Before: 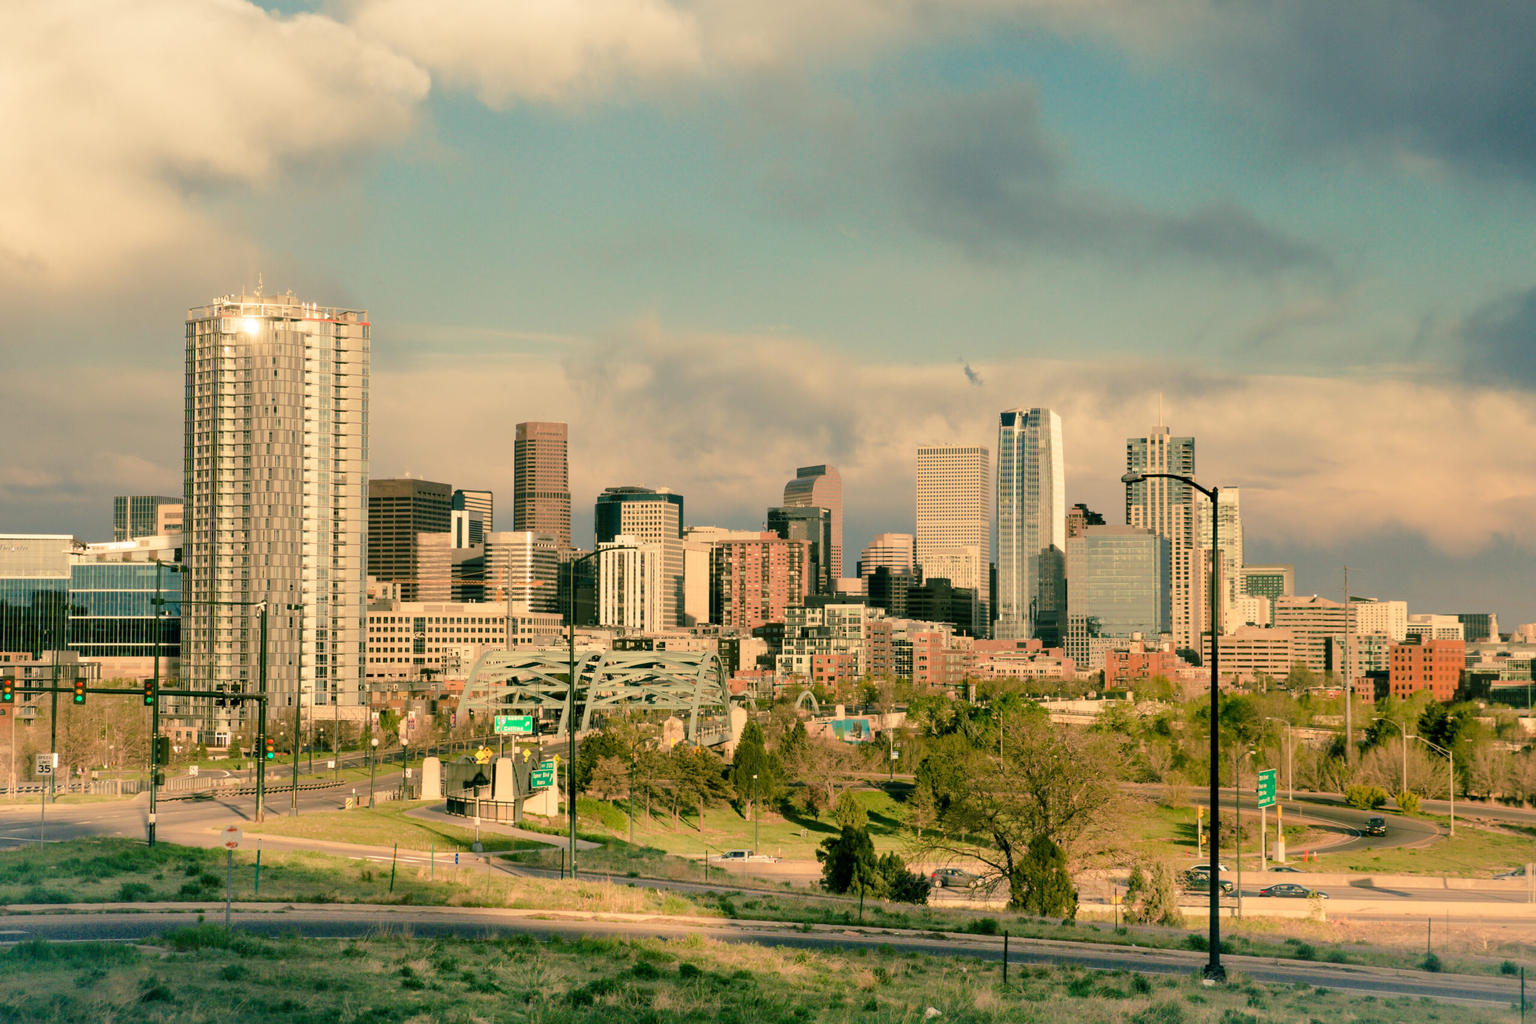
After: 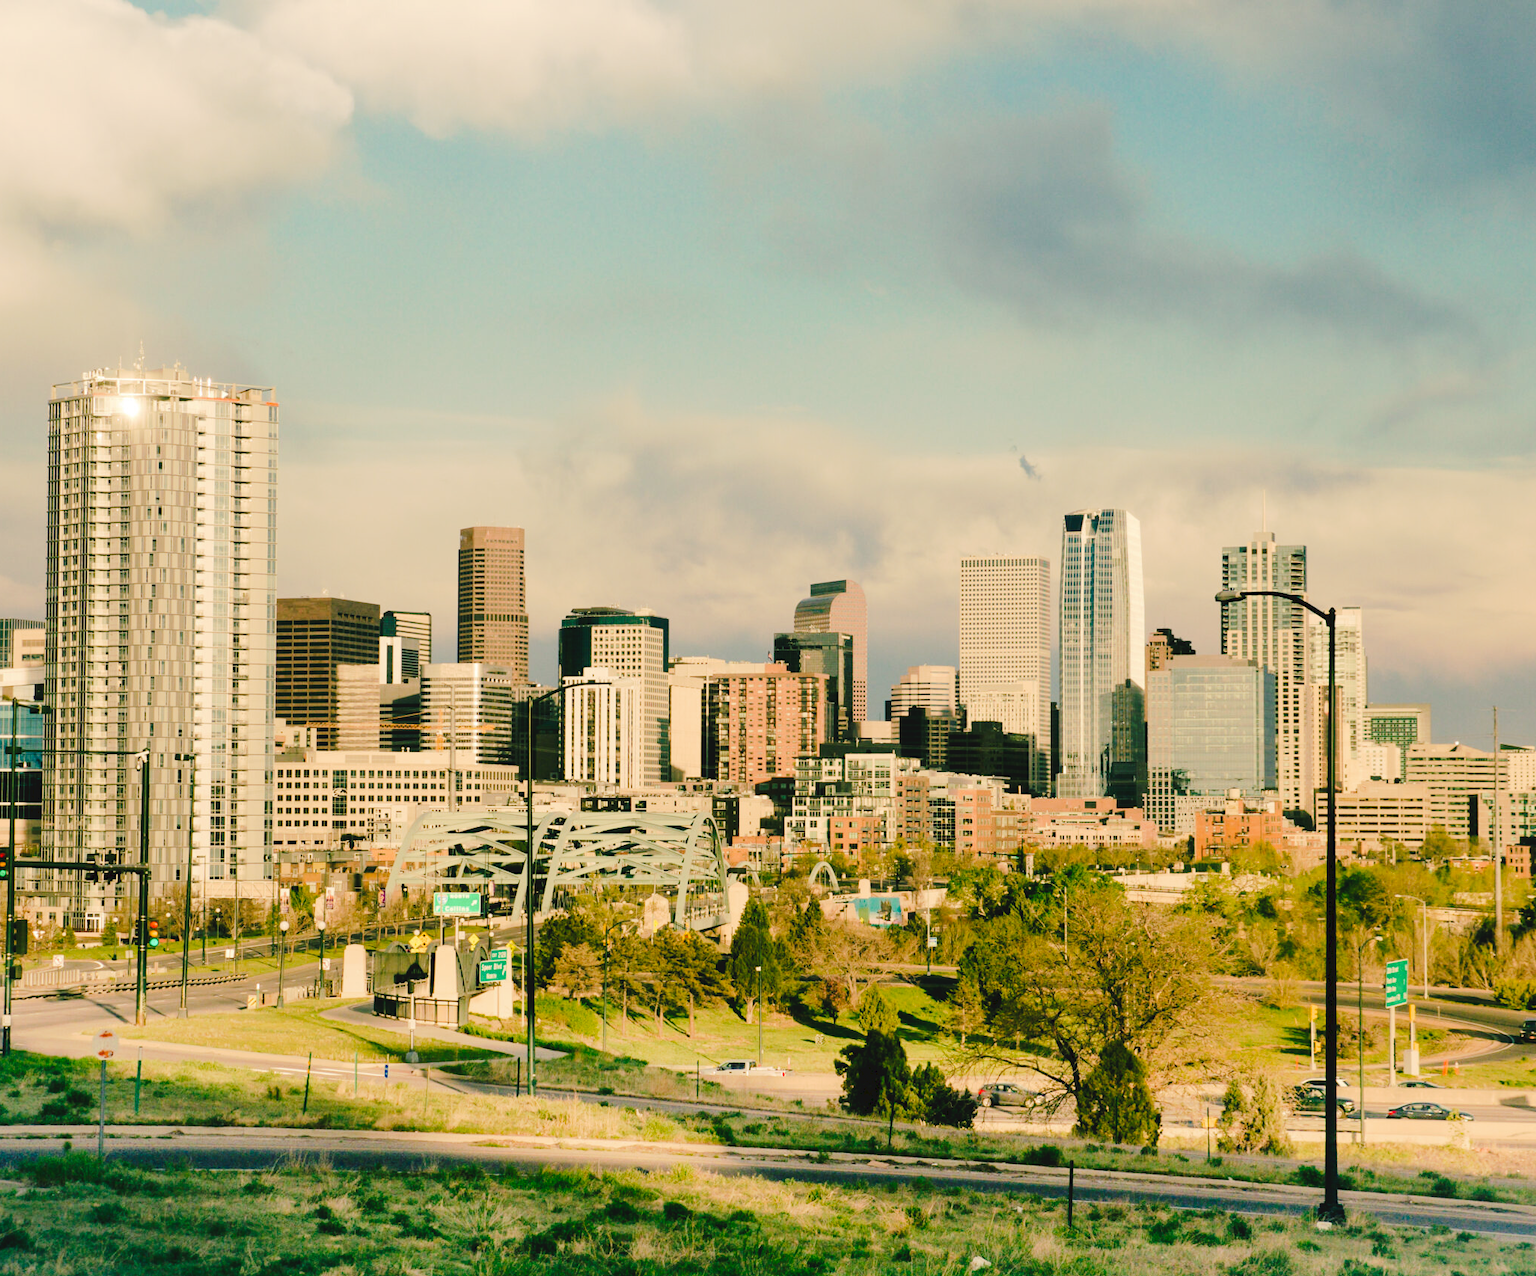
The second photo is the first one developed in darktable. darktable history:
tone curve: curves: ch0 [(0, 0) (0.003, 0.054) (0.011, 0.057) (0.025, 0.056) (0.044, 0.062) (0.069, 0.071) (0.1, 0.088) (0.136, 0.111) (0.177, 0.146) (0.224, 0.19) (0.277, 0.261) (0.335, 0.363) (0.399, 0.458) (0.468, 0.562) (0.543, 0.653) (0.623, 0.725) (0.709, 0.801) (0.801, 0.853) (0.898, 0.915) (1, 1)], preserve colors none
crop and rotate: left 9.597%, right 10.195%
